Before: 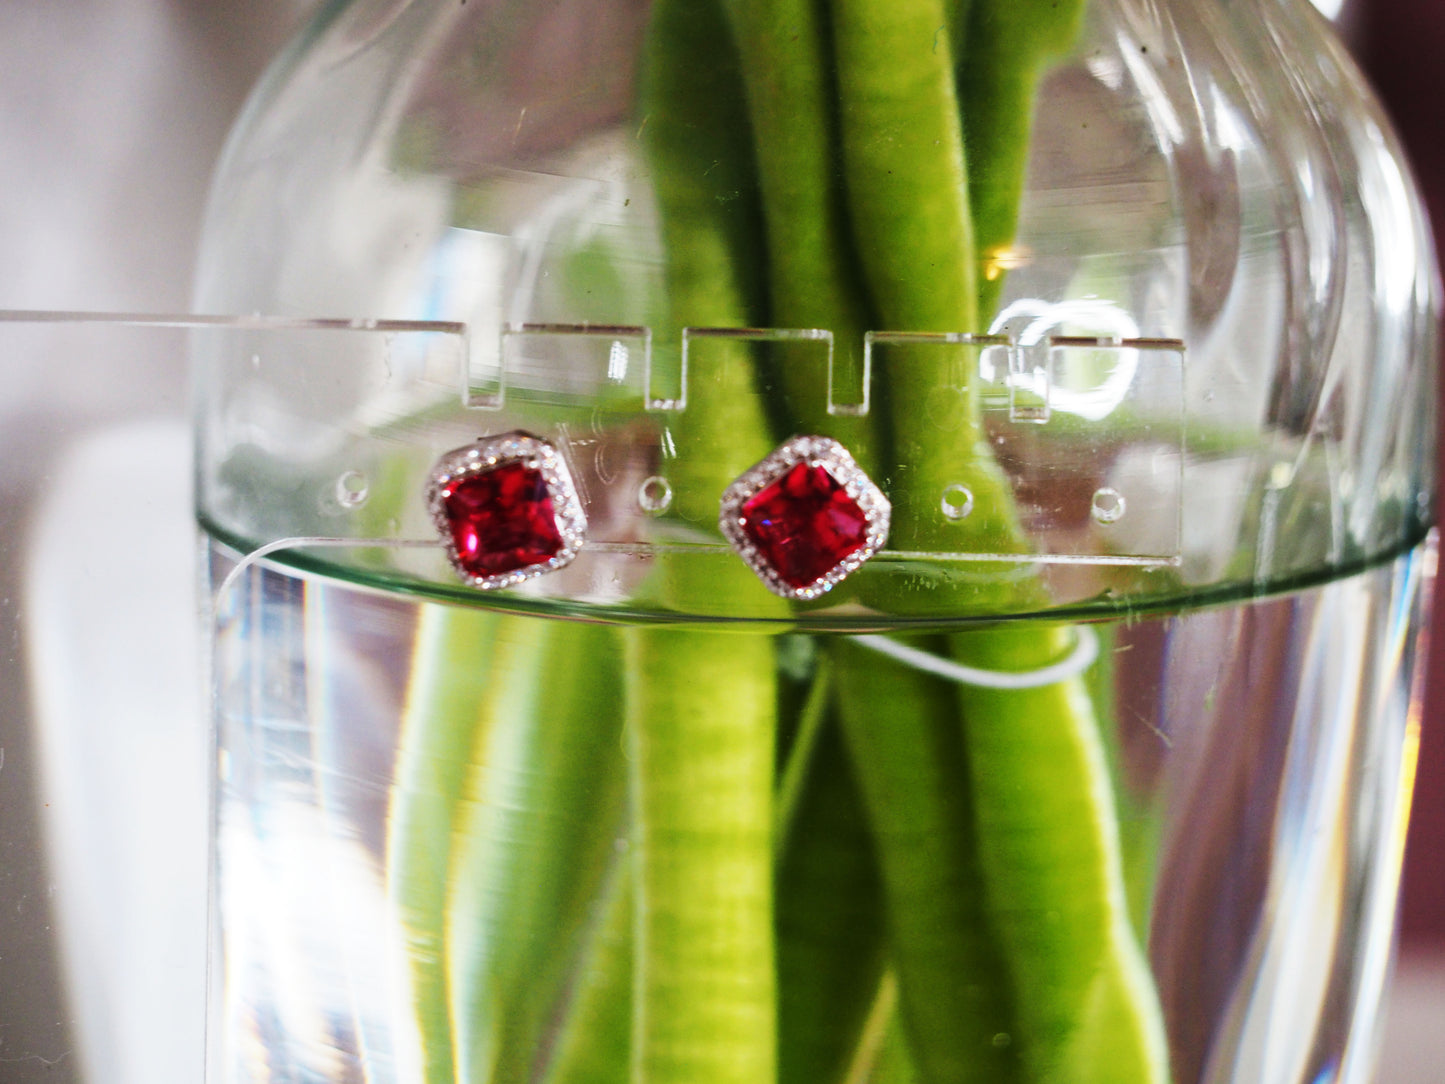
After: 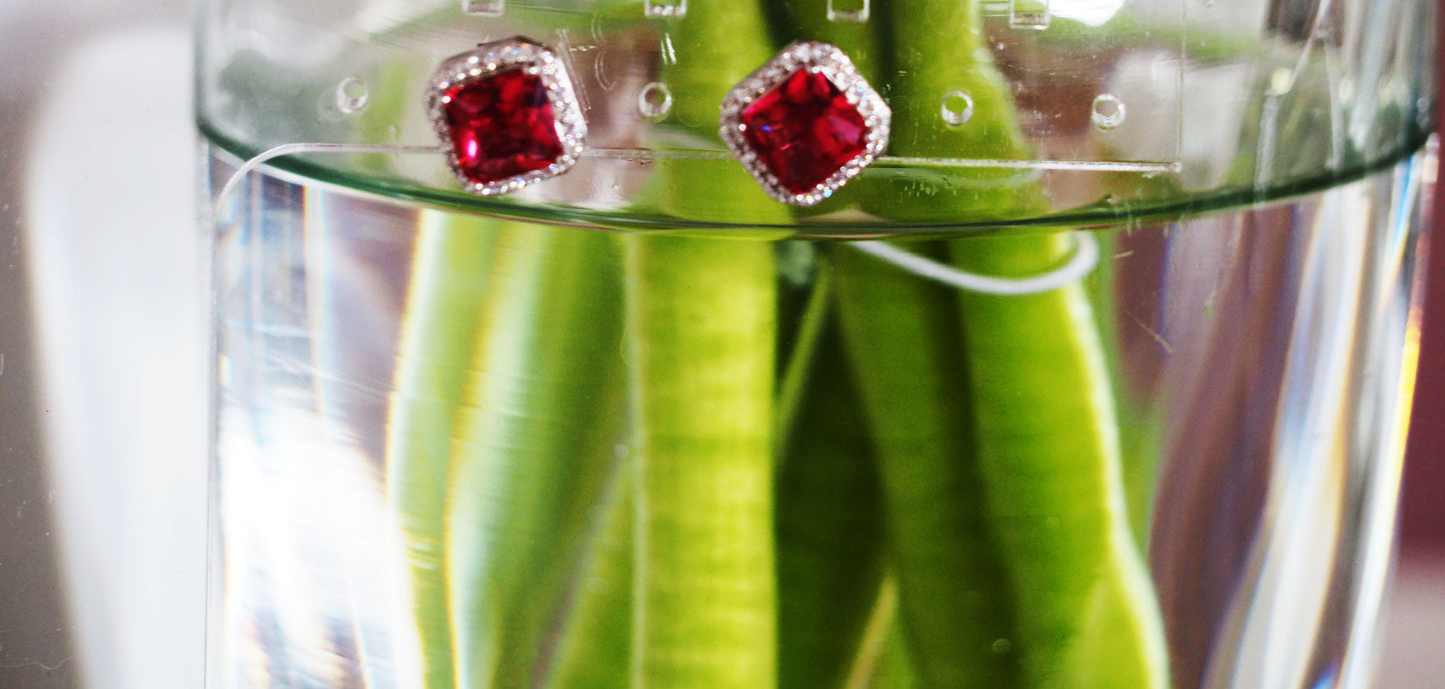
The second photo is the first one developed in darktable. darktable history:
crop and rotate: top 36.435%
tone equalizer: on, module defaults
